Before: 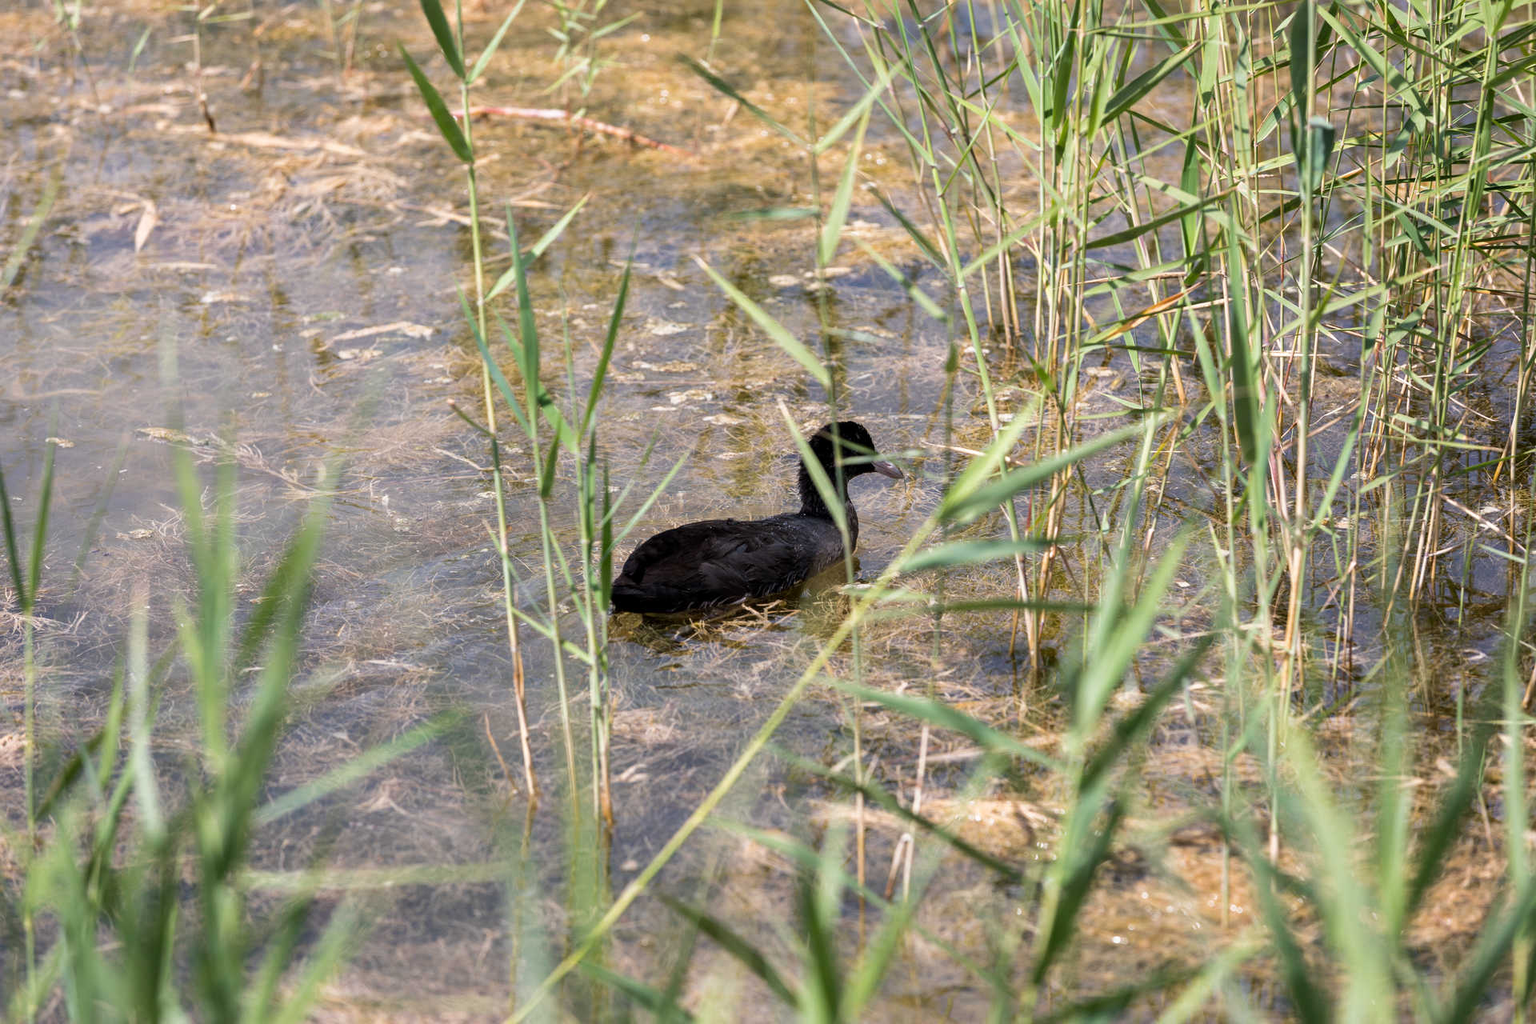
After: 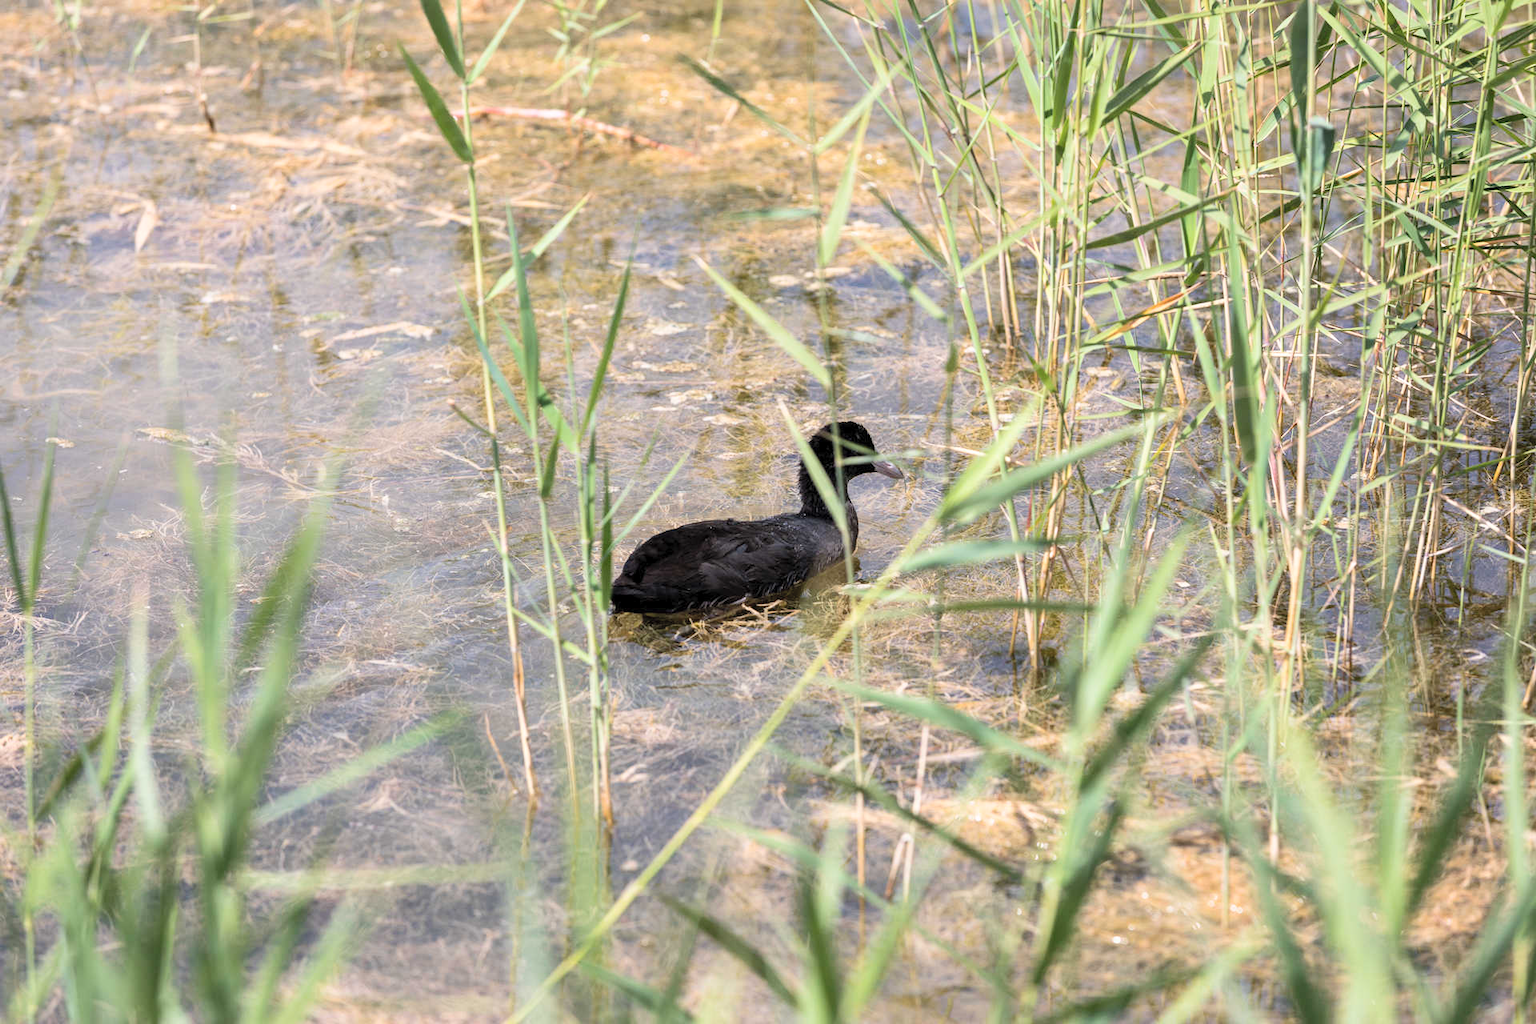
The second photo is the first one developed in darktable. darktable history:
contrast brightness saturation: contrast 0.144, brightness 0.218
